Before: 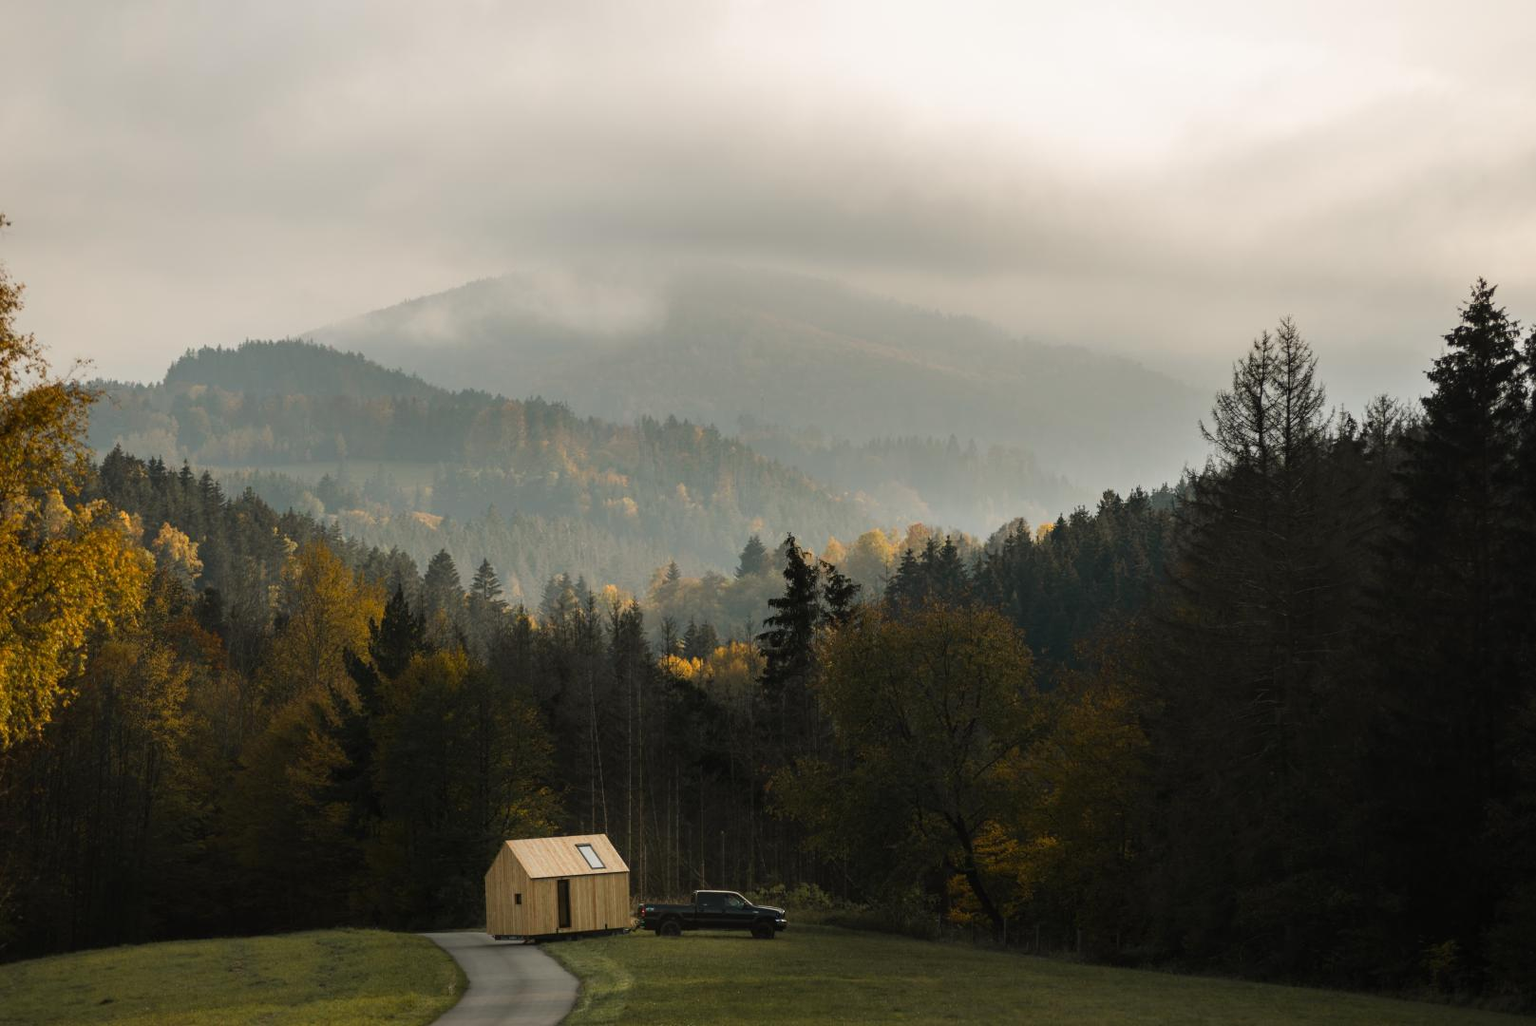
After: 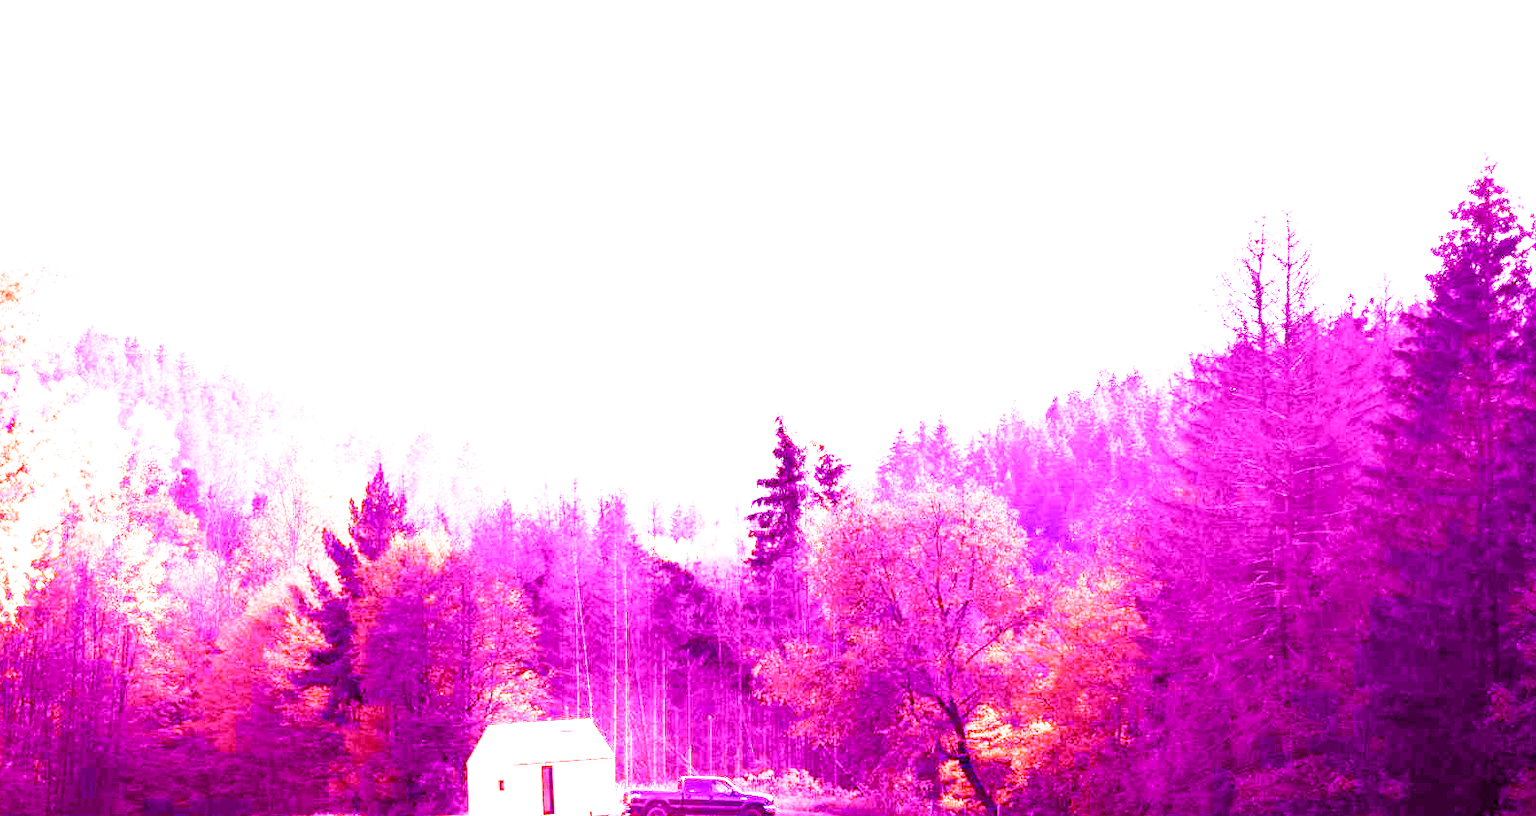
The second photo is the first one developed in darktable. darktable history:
crop and rotate: left 1.814%, top 12.818%, right 0.25%, bottom 9.225%
color calibration: illuminant as shot in camera, x 0.383, y 0.38, temperature 3949.15 K, gamut compression 1.66
white balance: red 8, blue 8
filmic rgb: middle gray luminance 12.74%, black relative exposure -10.13 EV, white relative exposure 3.47 EV, threshold 6 EV, target black luminance 0%, hardness 5.74, latitude 44.69%, contrast 1.221, highlights saturation mix 5%, shadows ↔ highlights balance 26.78%, add noise in highlights 0, preserve chrominance no, color science v3 (2019), use custom middle-gray values true, iterations of high-quality reconstruction 0, contrast in highlights soft, enable highlight reconstruction true
